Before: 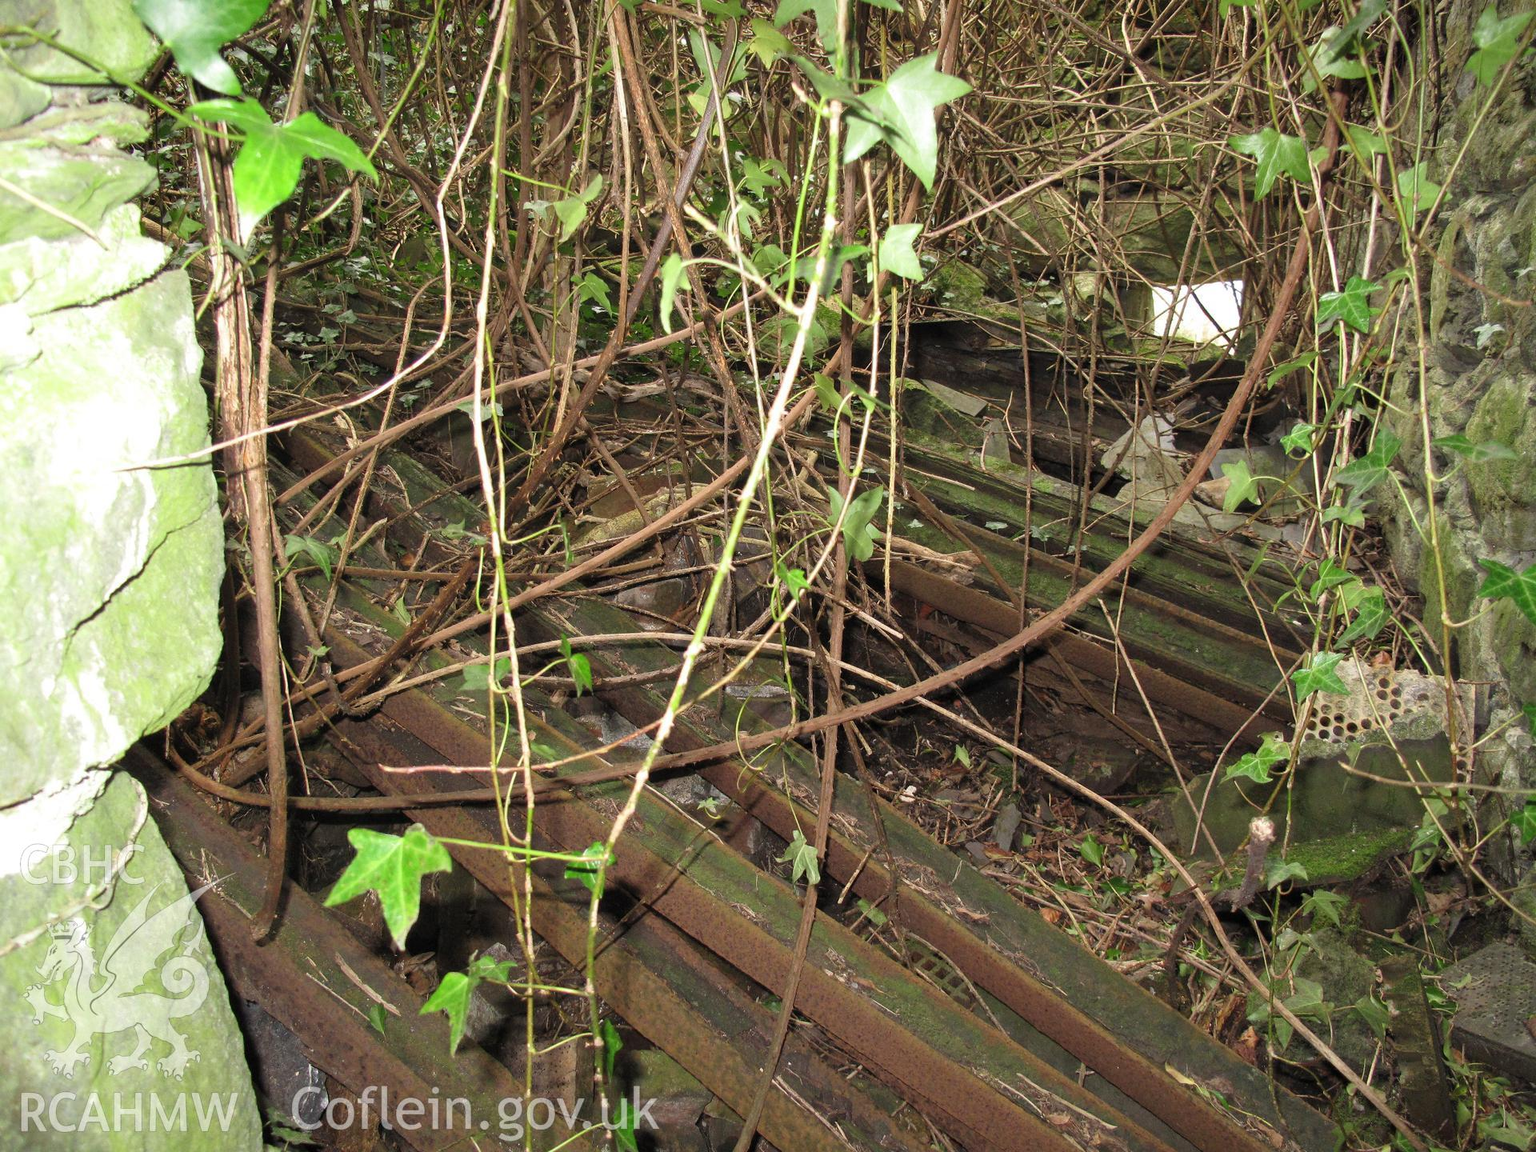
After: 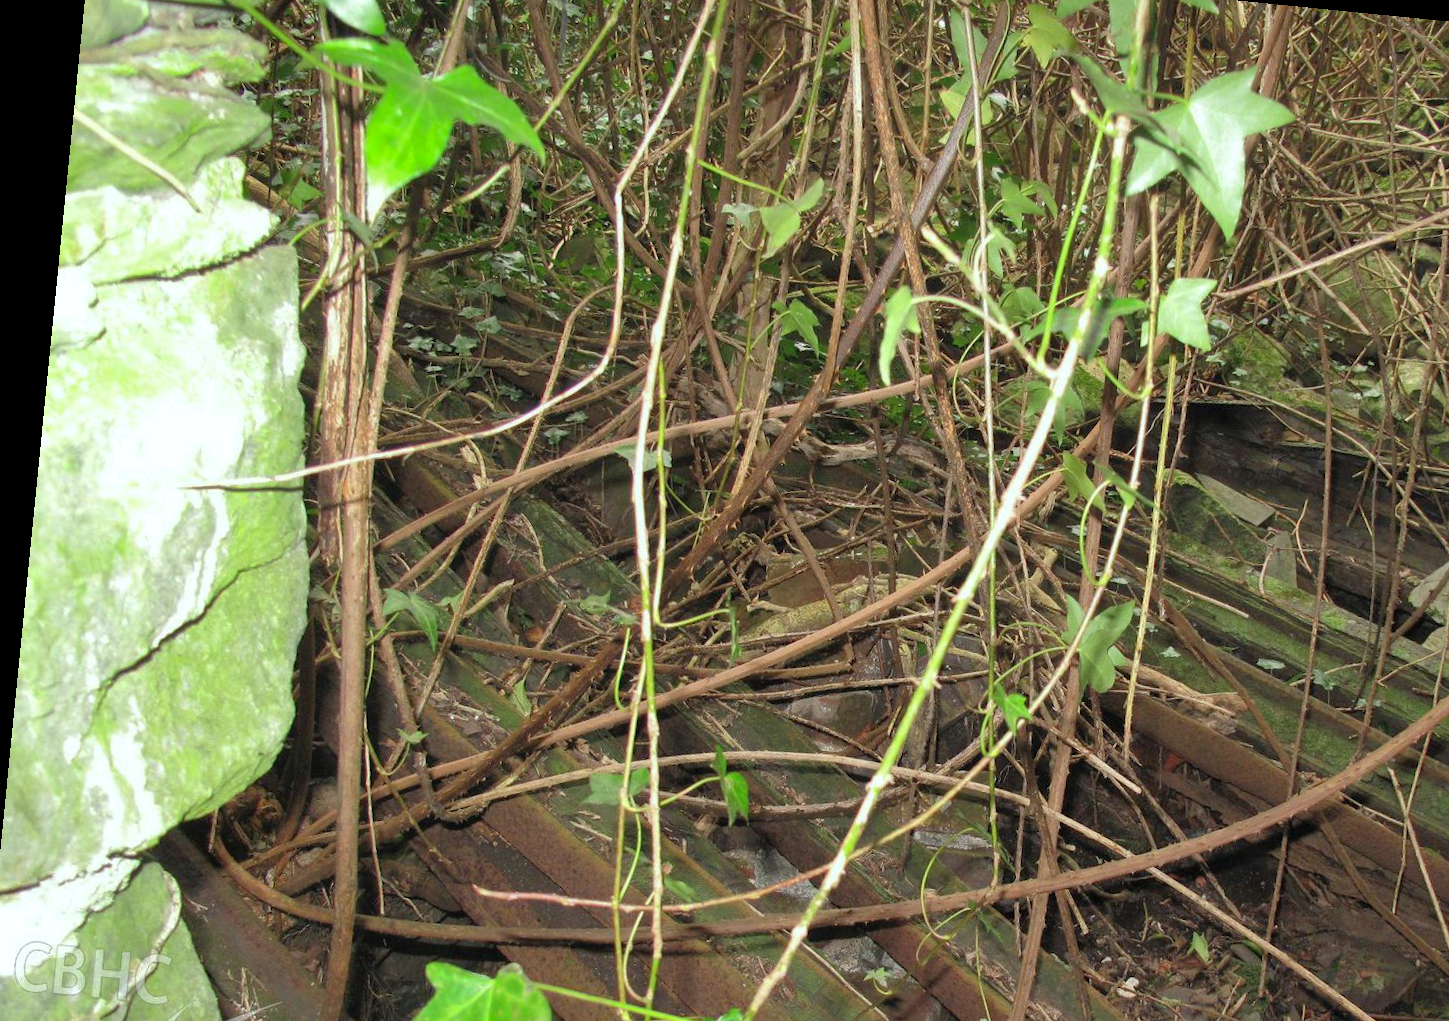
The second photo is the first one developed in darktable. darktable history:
shadows and highlights: on, module defaults
crop and rotate: angle -5.68°, left 2.235%, top 6.948%, right 27.155%, bottom 30.088%
color calibration: illuminant Planckian (black body), x 0.352, y 0.353, temperature 4789.09 K
